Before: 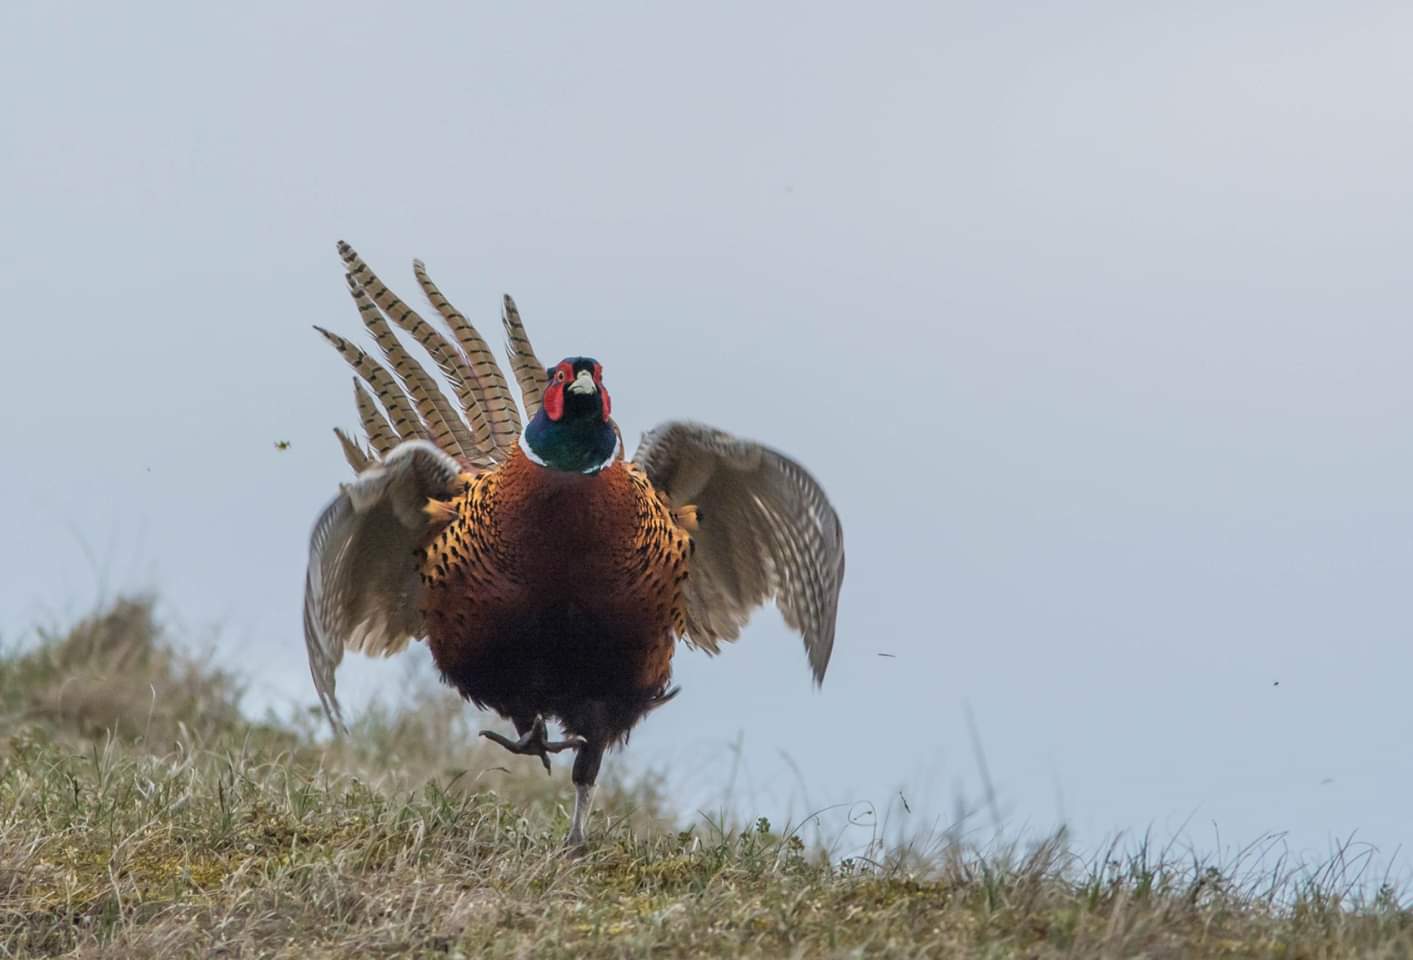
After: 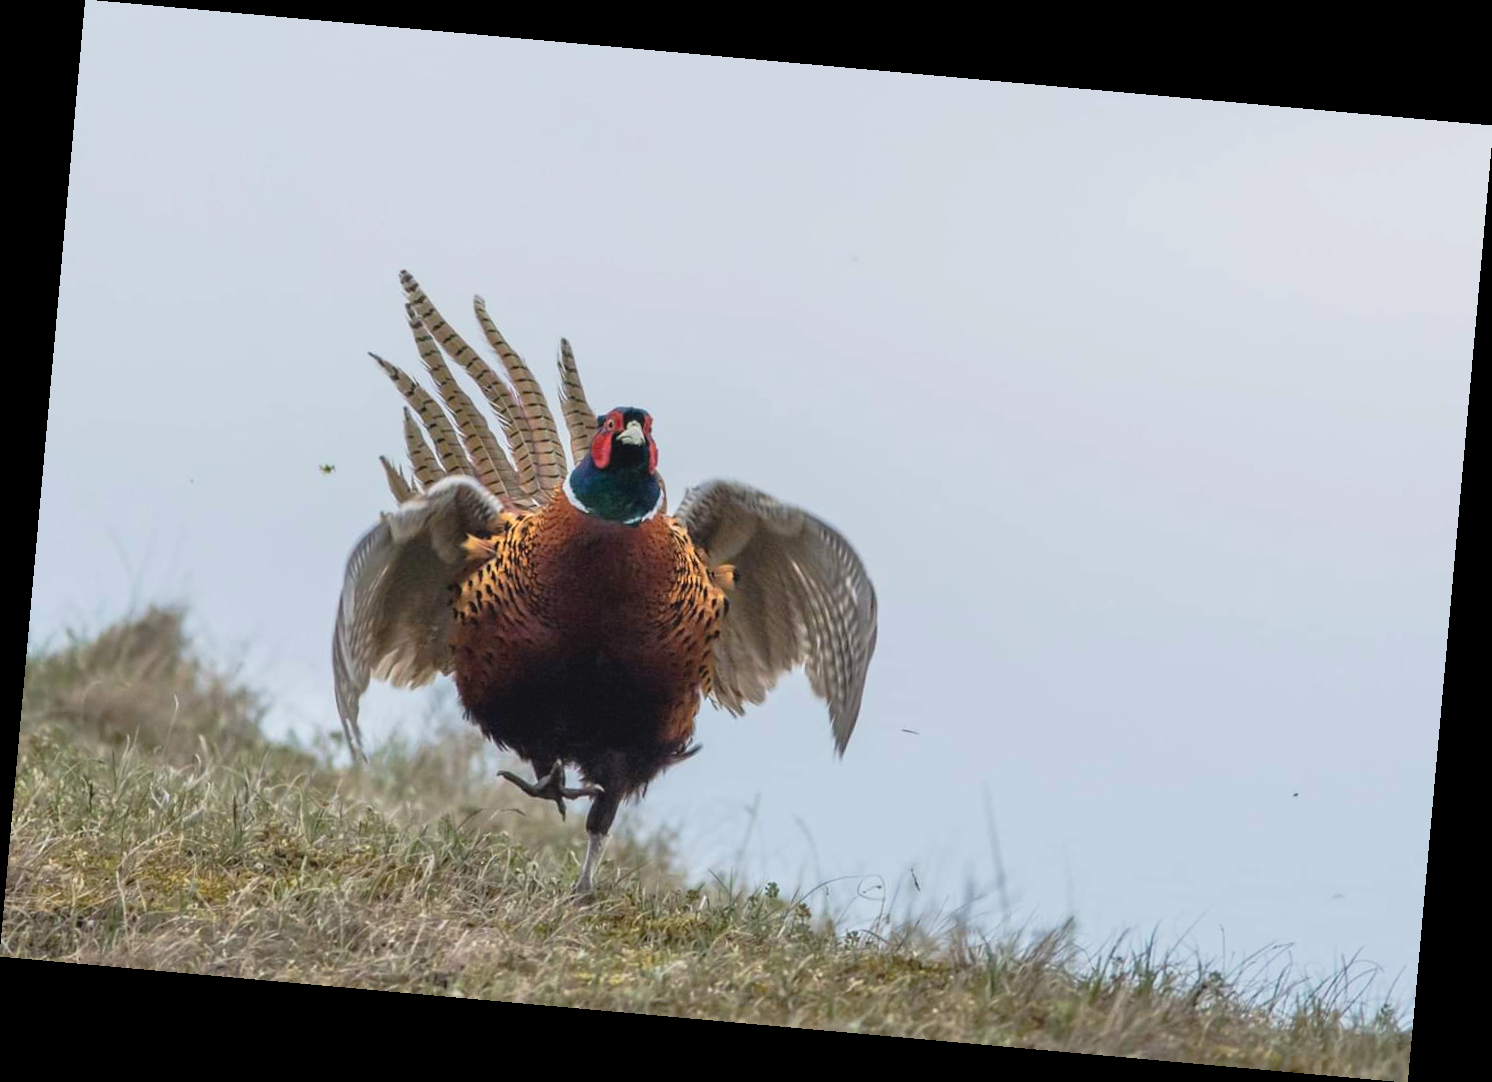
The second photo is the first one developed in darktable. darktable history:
rotate and perspective: rotation 5.12°, automatic cropping off
tone curve: curves: ch0 [(0, 0) (0.003, 0.049) (0.011, 0.051) (0.025, 0.055) (0.044, 0.065) (0.069, 0.081) (0.1, 0.11) (0.136, 0.15) (0.177, 0.195) (0.224, 0.242) (0.277, 0.308) (0.335, 0.375) (0.399, 0.436) (0.468, 0.5) (0.543, 0.574) (0.623, 0.665) (0.709, 0.761) (0.801, 0.851) (0.898, 0.933) (1, 1)], preserve colors none
